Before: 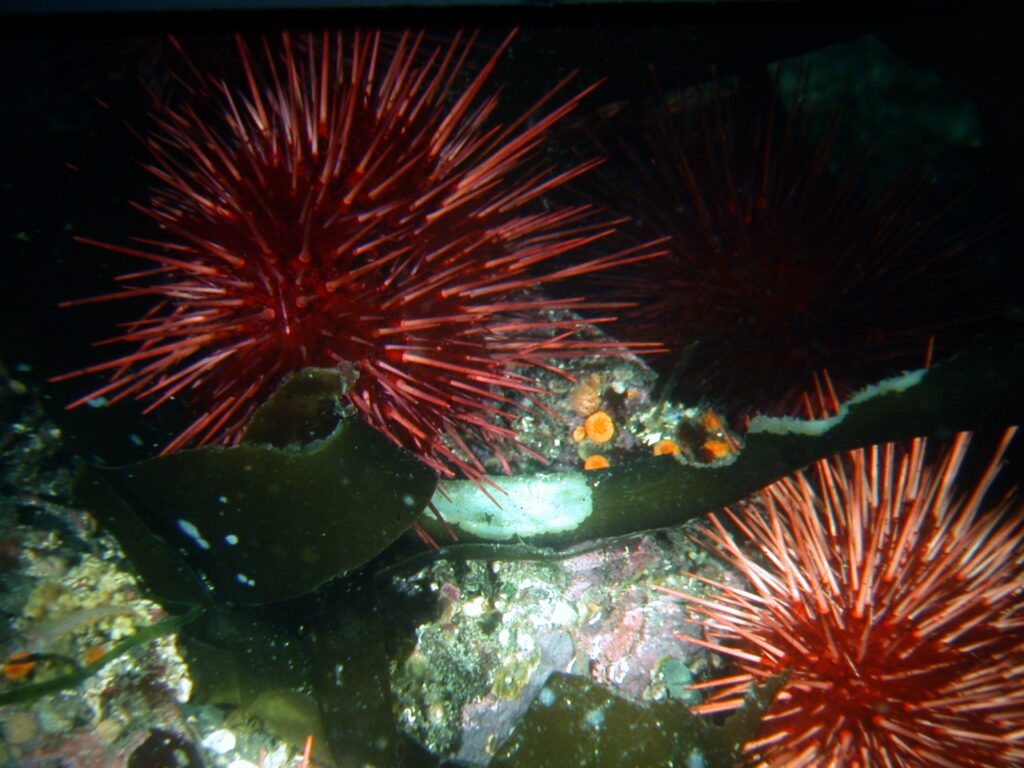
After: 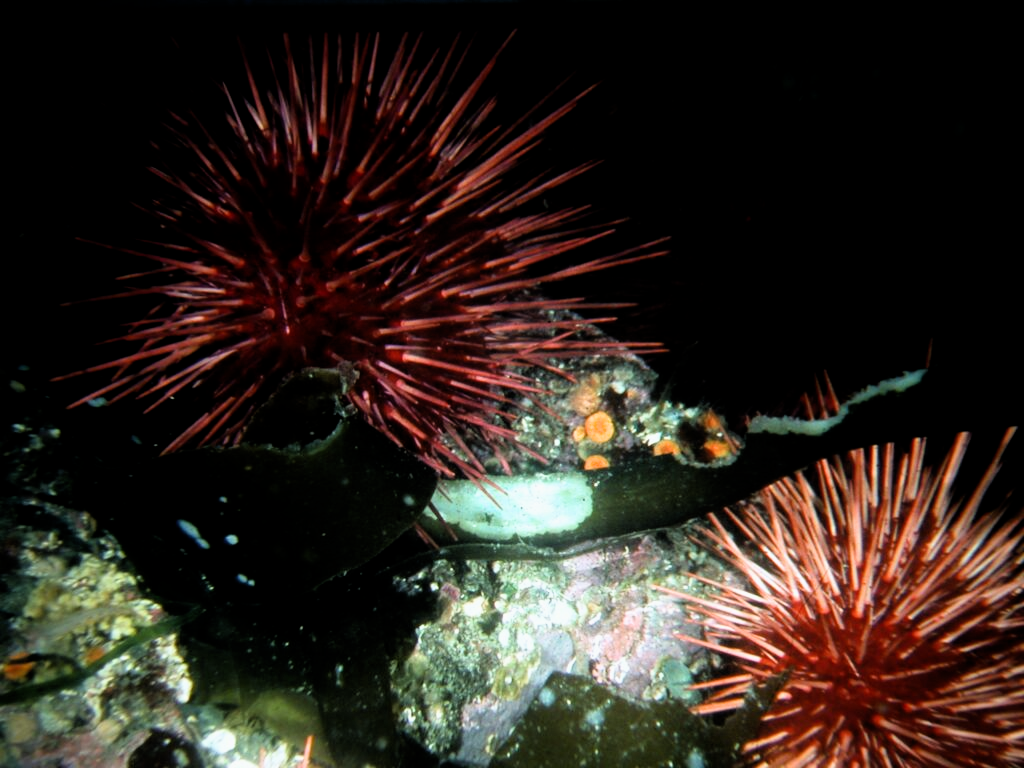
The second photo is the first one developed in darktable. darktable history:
filmic rgb: middle gray luminance 8.87%, black relative exposure -6.32 EV, white relative exposure 2.73 EV, target black luminance 0%, hardness 4.77, latitude 74.17%, contrast 1.34, shadows ↔ highlights balance 9.59%, iterations of high-quality reconstruction 0
